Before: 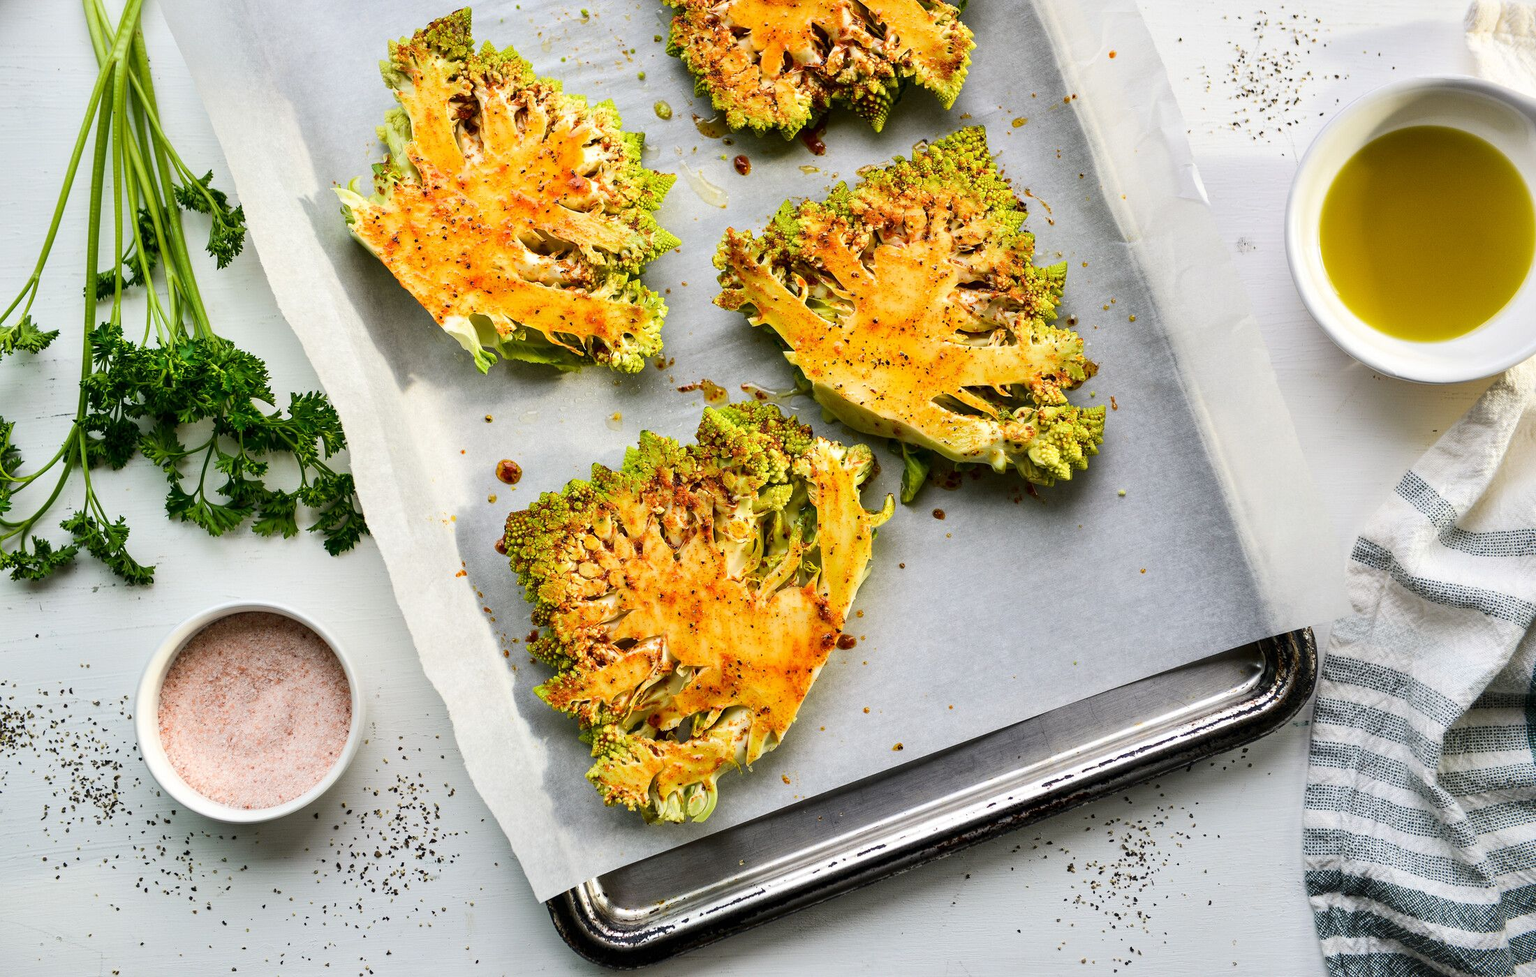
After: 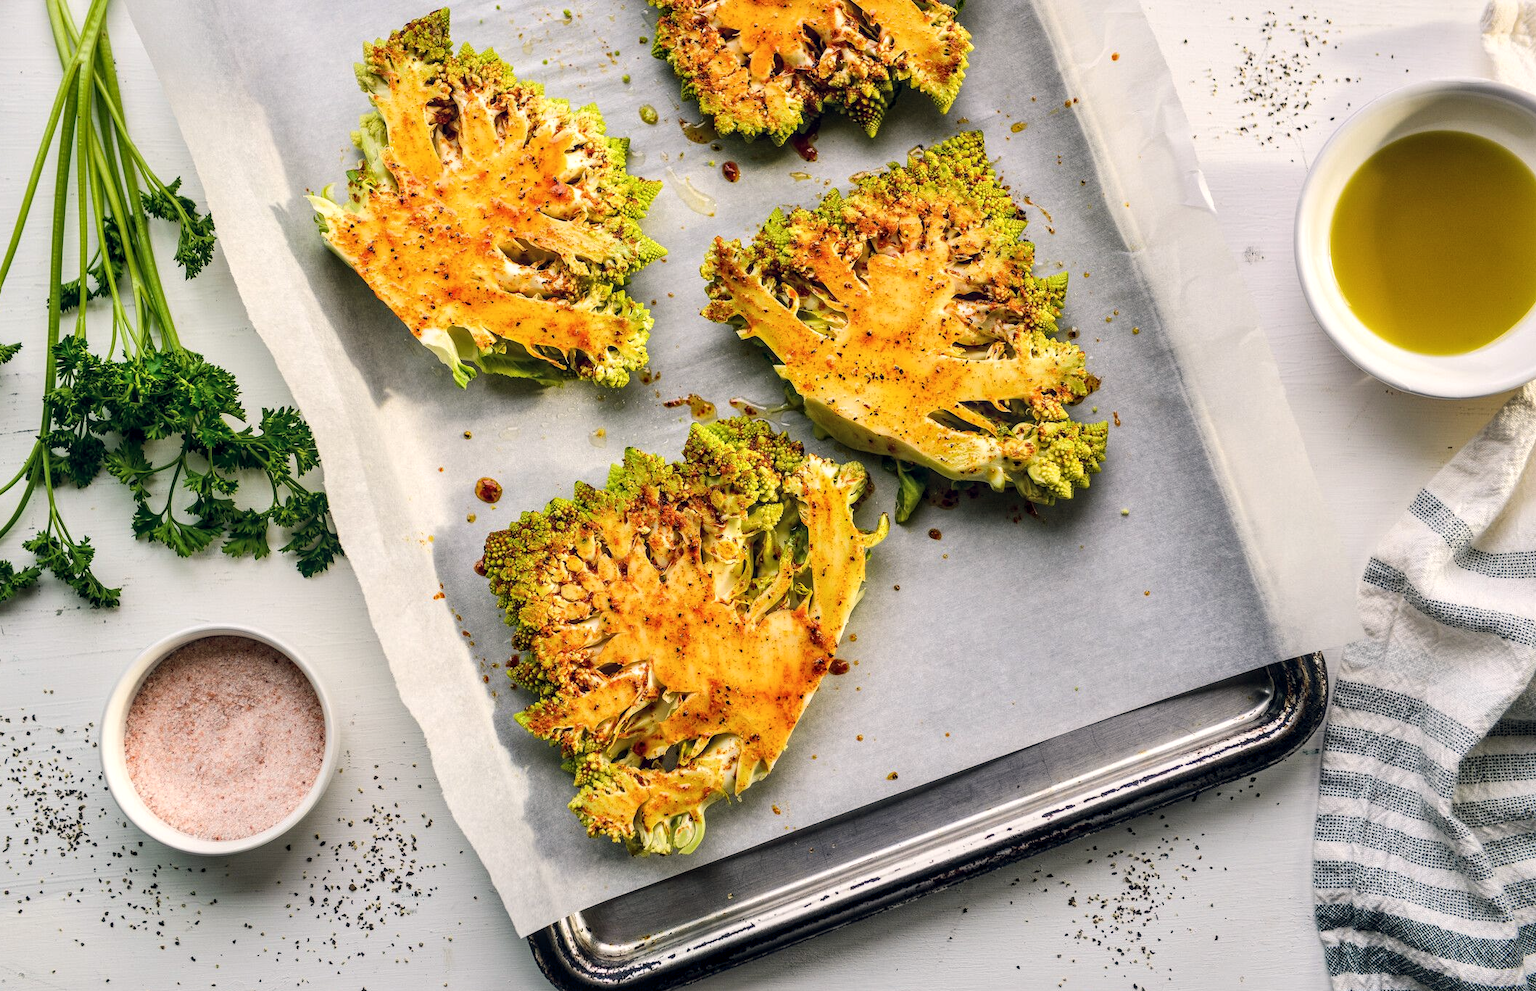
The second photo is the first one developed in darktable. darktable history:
crop and rotate: left 2.536%, right 1.107%, bottom 2.246%
color balance rgb: shadows lift › hue 87.51°, highlights gain › chroma 1.62%, highlights gain › hue 55.1°, global offset › chroma 0.06%, global offset › hue 253.66°, linear chroma grading › global chroma 0.5%
local contrast: on, module defaults
